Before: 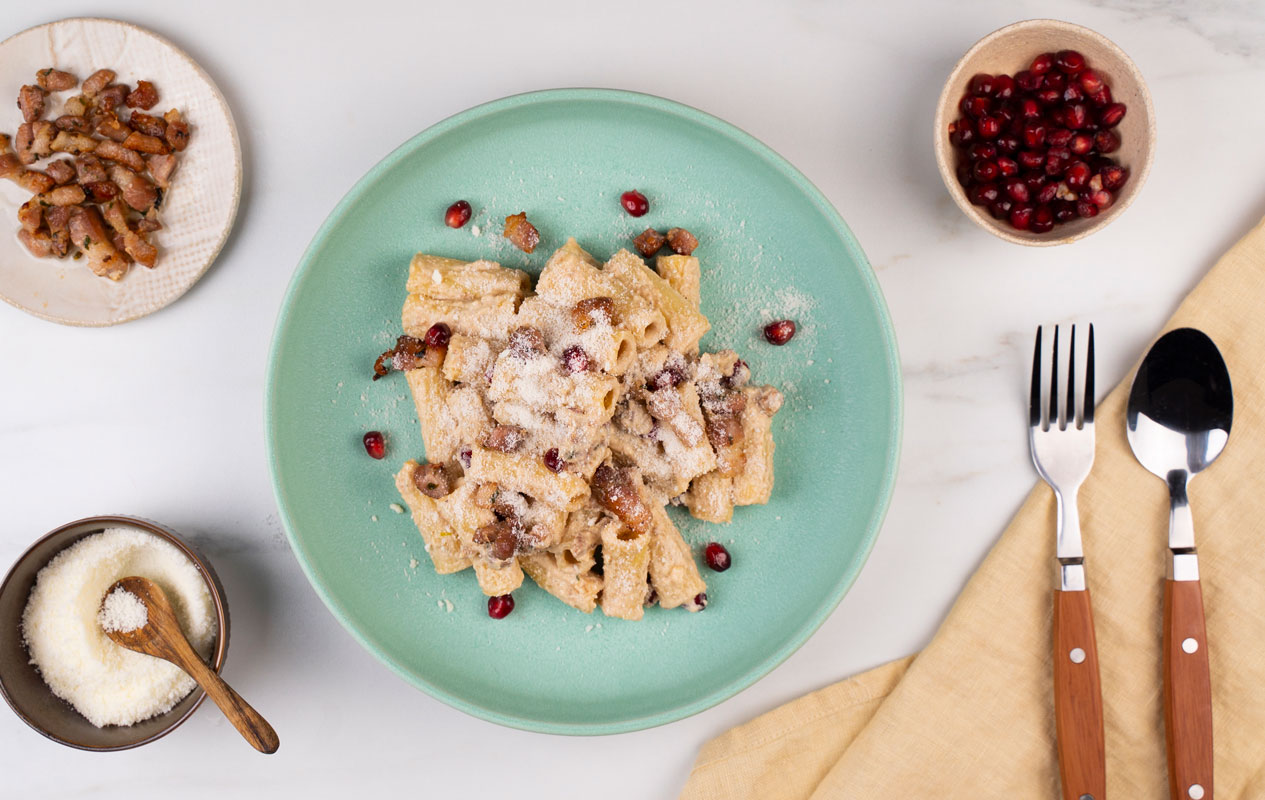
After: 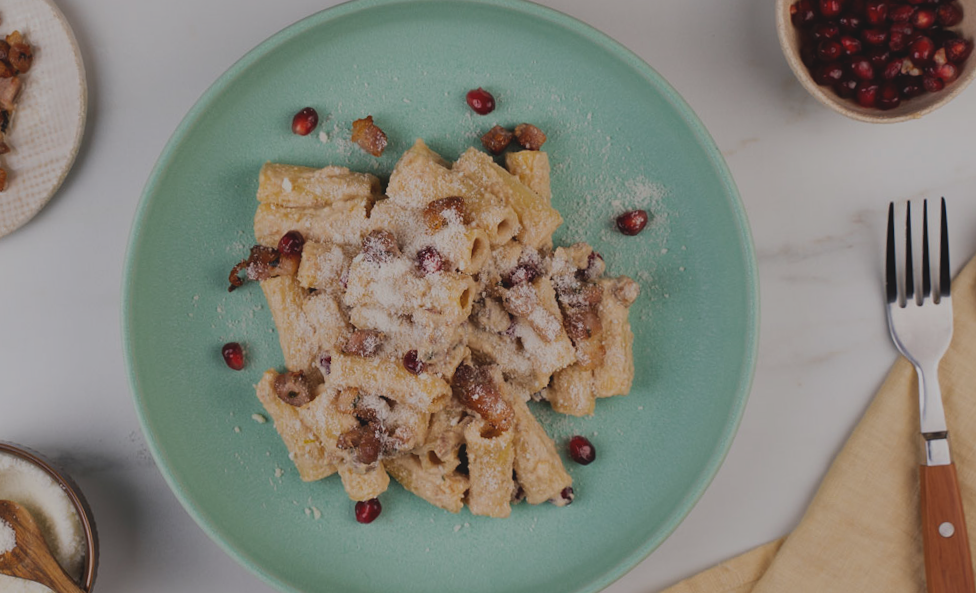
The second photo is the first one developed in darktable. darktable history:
crop and rotate: left 10.071%, top 10.071%, right 10.02%, bottom 10.02%
rotate and perspective: rotation -3°, crop left 0.031, crop right 0.968, crop top 0.07, crop bottom 0.93
exposure: black level correction -0.016, exposure -1.018 EV, compensate highlight preservation false
